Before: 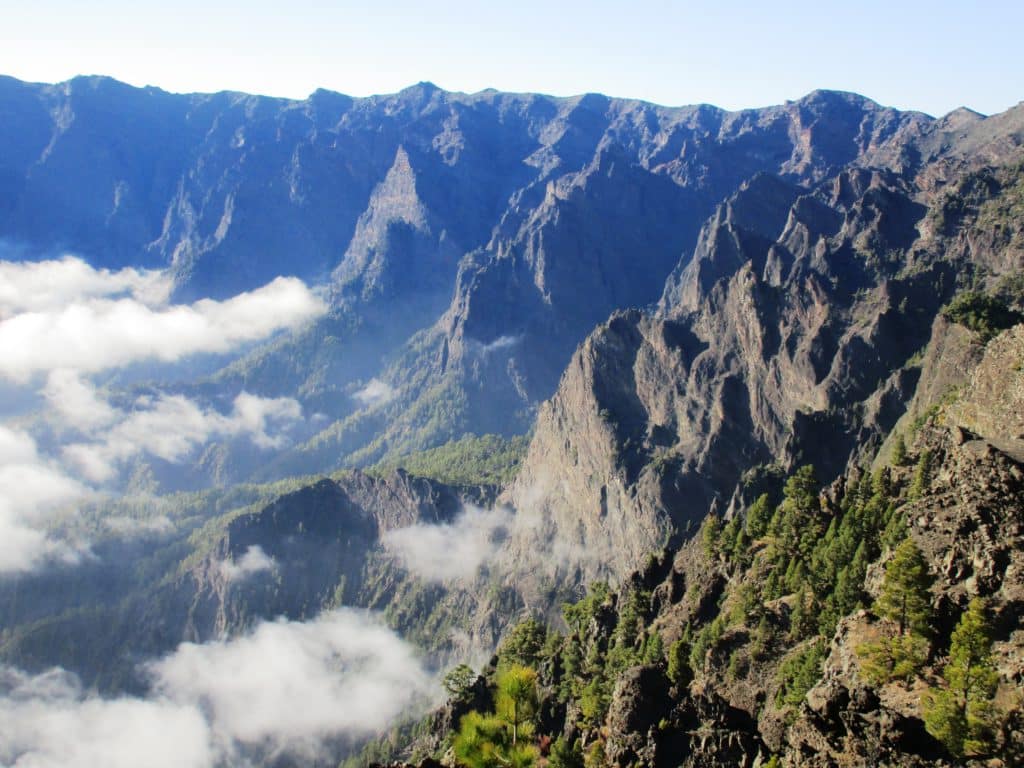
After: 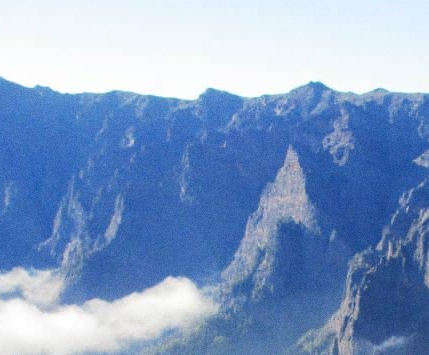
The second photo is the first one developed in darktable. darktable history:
crop and rotate: left 10.817%, top 0.062%, right 47.194%, bottom 53.626%
grain: coarseness 7.08 ISO, strength 21.67%, mid-tones bias 59.58%
